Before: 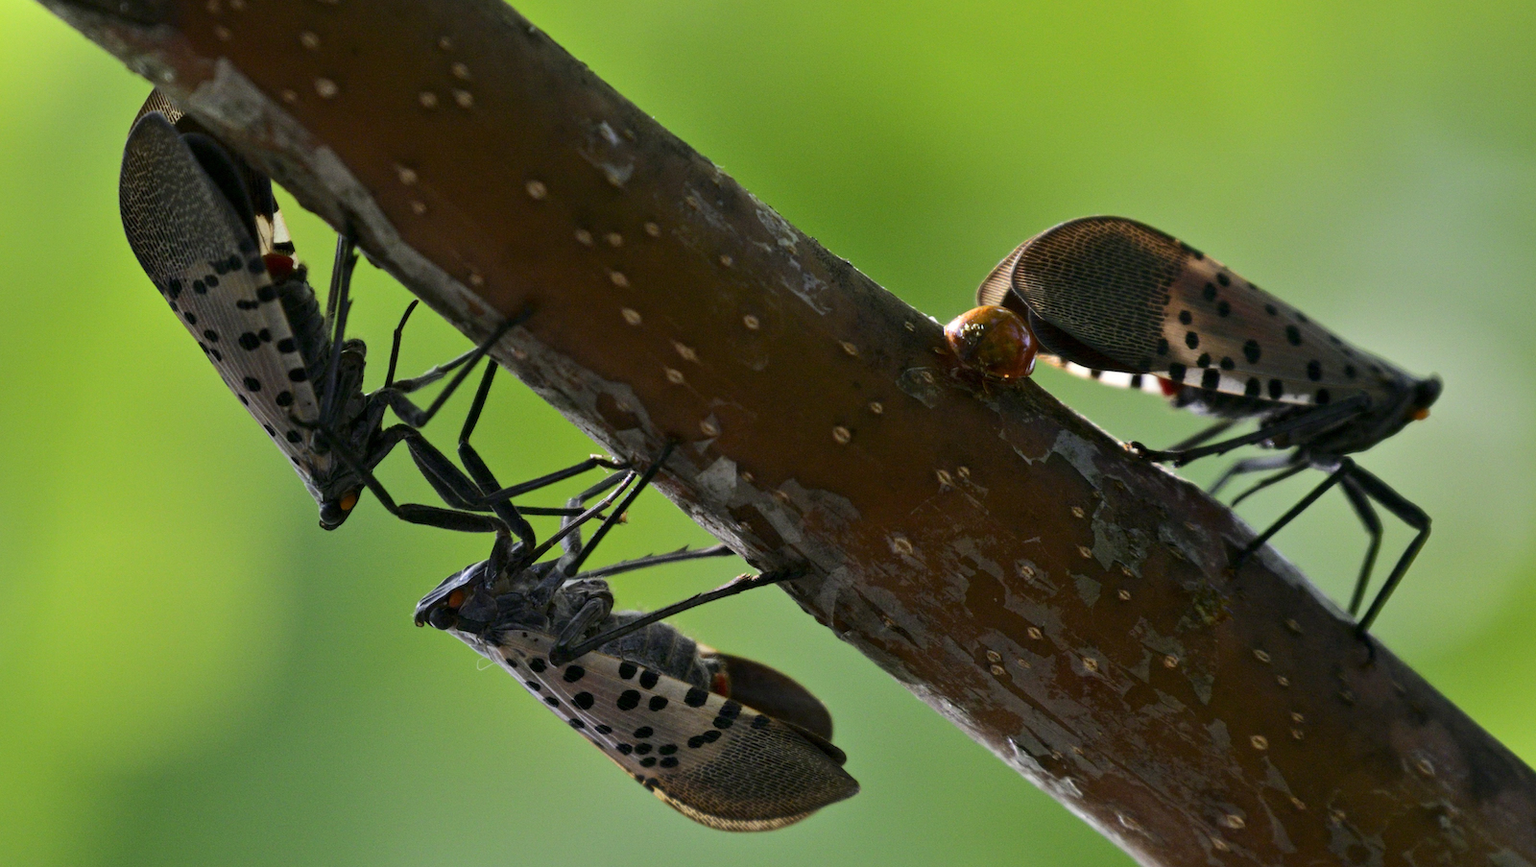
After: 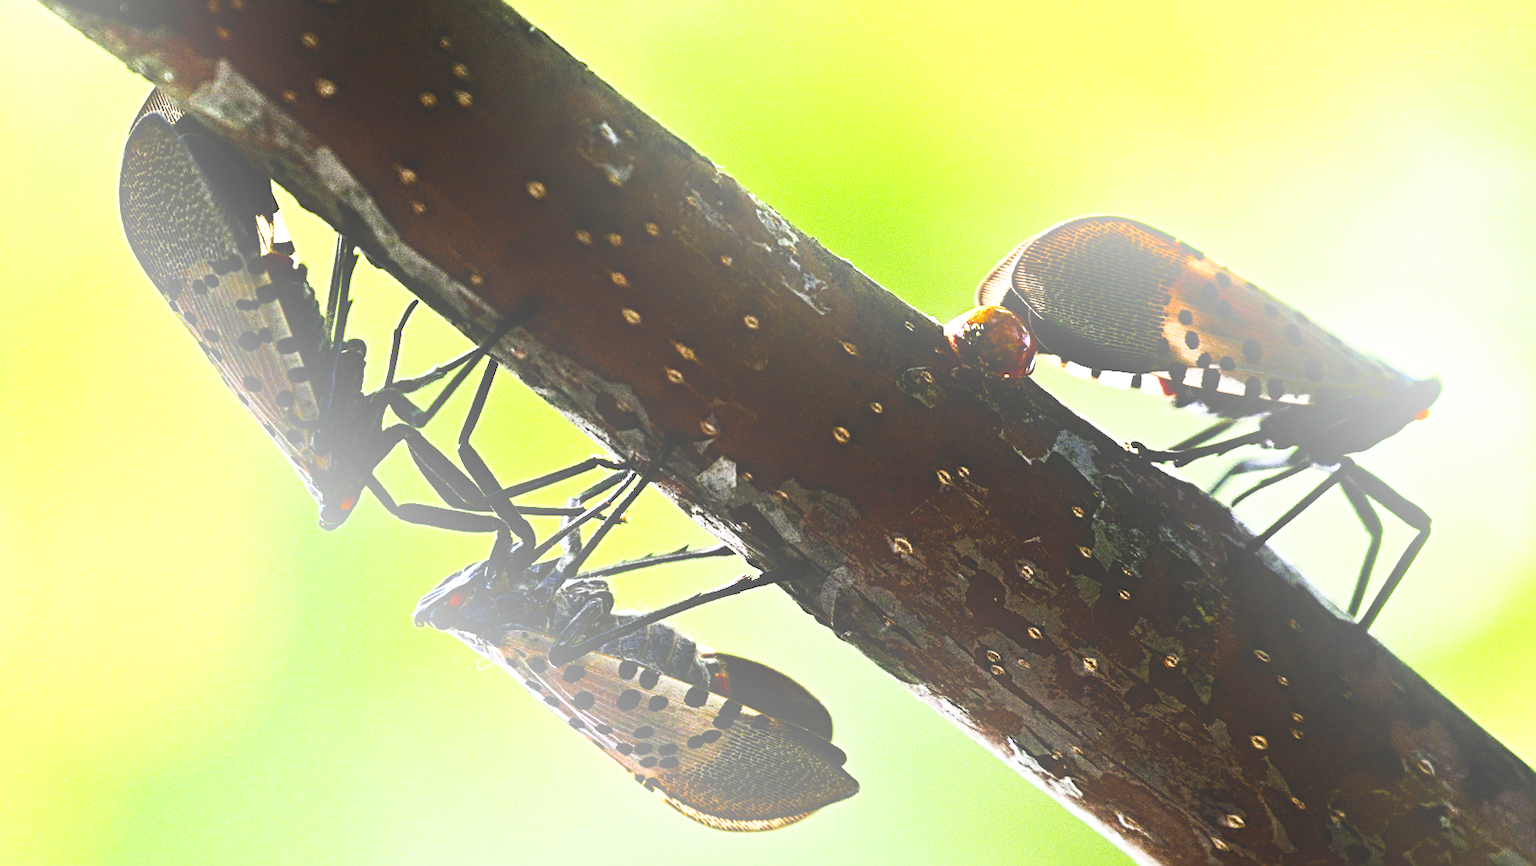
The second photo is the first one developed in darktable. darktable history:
tone equalizer: -8 EV -1.08 EV, -7 EV -1.01 EV, -6 EV -0.867 EV, -5 EV -0.578 EV, -3 EV 0.578 EV, -2 EV 0.867 EV, -1 EV 1.01 EV, +0 EV 1.08 EV, edges refinement/feathering 500, mask exposure compensation -1.57 EV, preserve details no
sharpen: radius 2.543, amount 0.636
base curve: curves: ch0 [(0, 0) (0.007, 0.004) (0.027, 0.03) (0.046, 0.07) (0.207, 0.54) (0.442, 0.872) (0.673, 0.972) (1, 1)], preserve colors none
bloom: size 38%, threshold 95%, strength 30%
